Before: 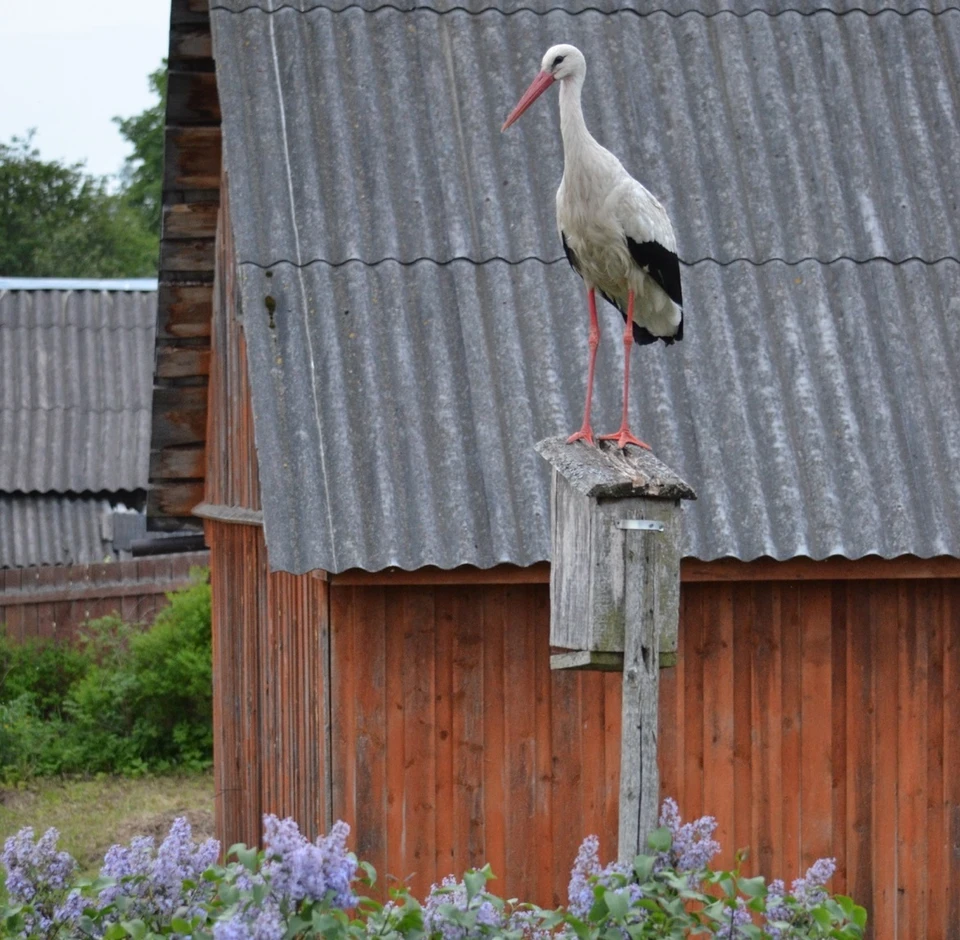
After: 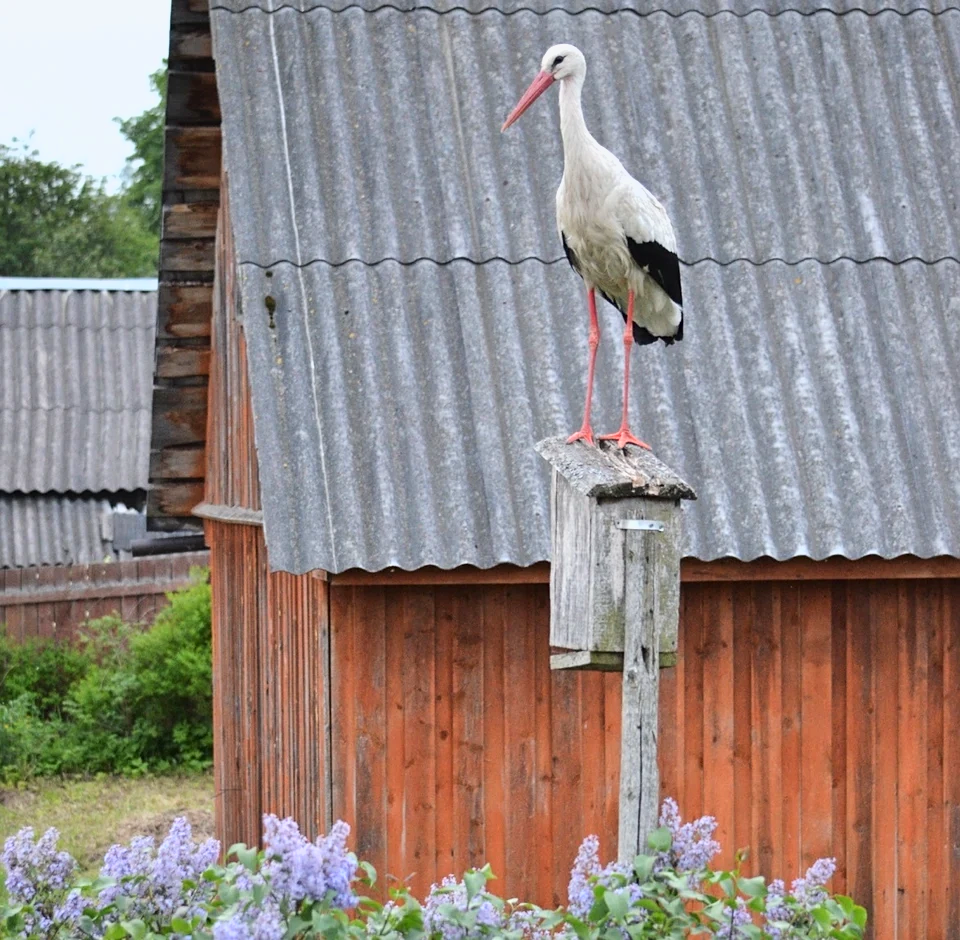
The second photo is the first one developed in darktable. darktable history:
tone curve: curves: ch0 [(0, 0) (0.55, 0.716) (0.841, 0.969)]
base curve: curves: ch0 [(0, 0) (0.303, 0.277) (1, 1)]
sharpen: amount 0.2
